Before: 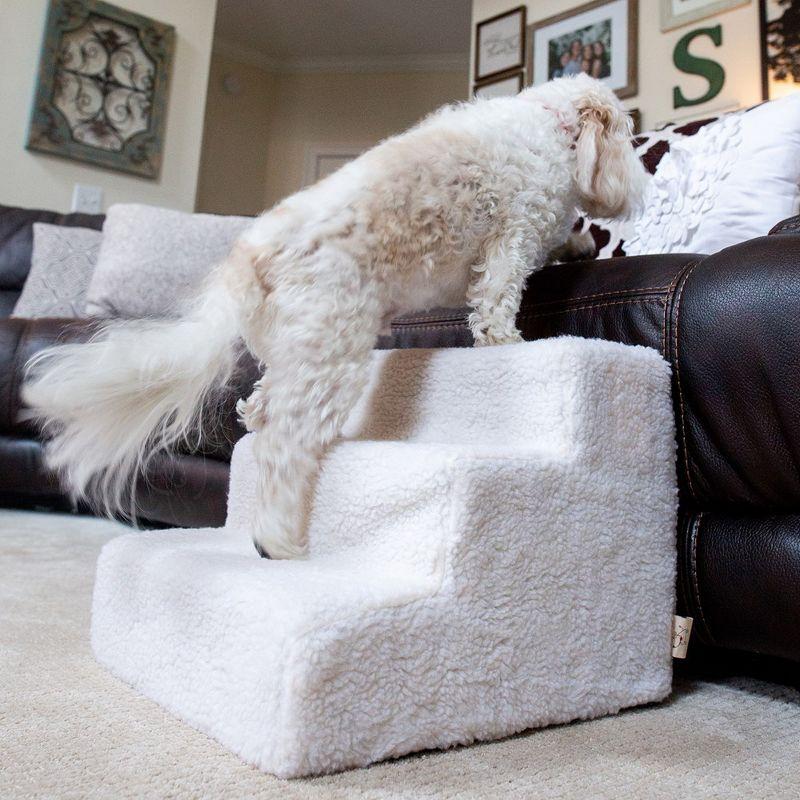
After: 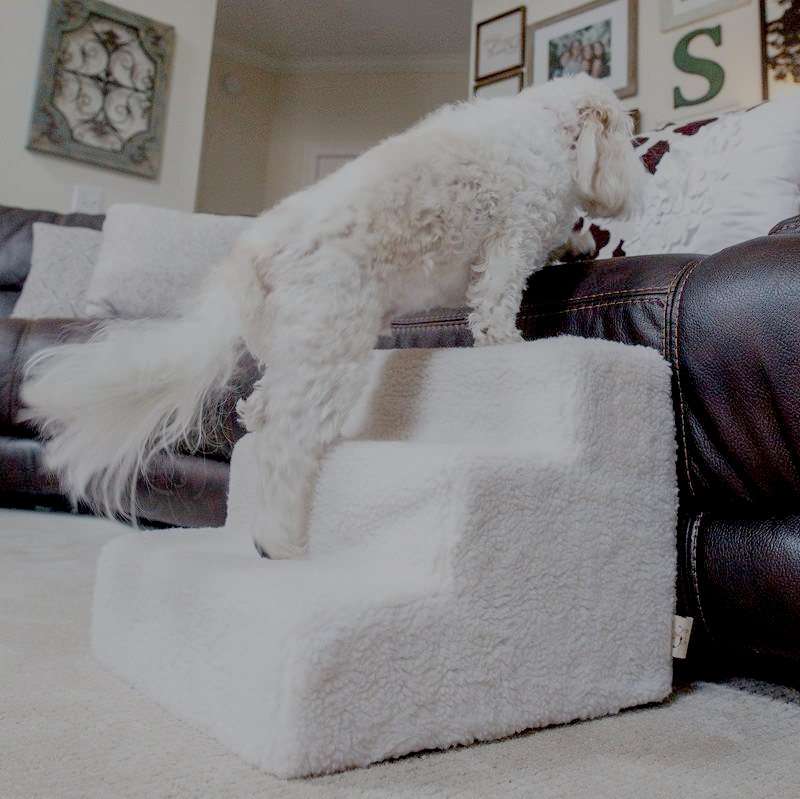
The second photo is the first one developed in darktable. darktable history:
exposure: exposure 0.204 EV, compensate exposure bias true, compensate highlight preservation false
local contrast: on, module defaults
crop: bottom 0.051%
filmic rgb: black relative exposure -8.01 EV, white relative exposure 8.01 EV, target black luminance 0%, hardness 2.5, latitude 76.15%, contrast 0.579, shadows ↔ highlights balance 0.013%, add noise in highlights 0.001, preserve chrominance no, color science v3 (2019), use custom middle-gray values true, contrast in highlights soft
